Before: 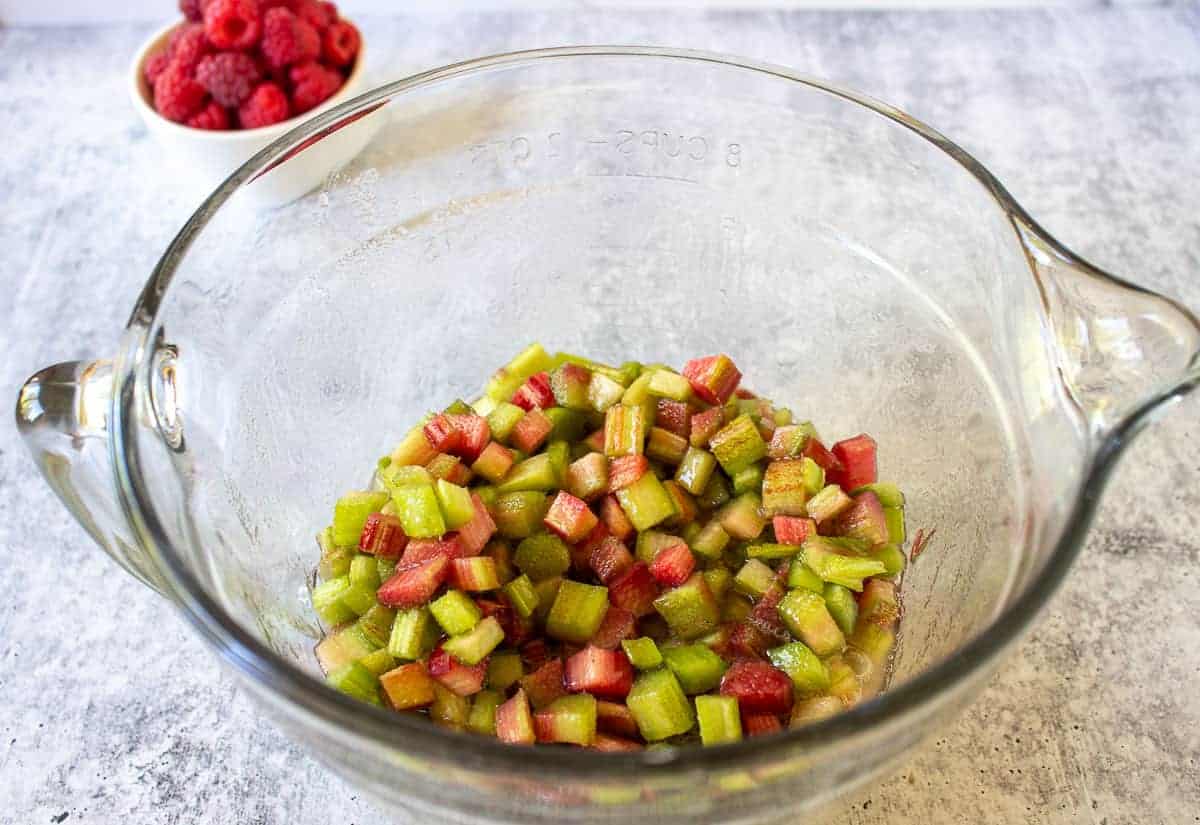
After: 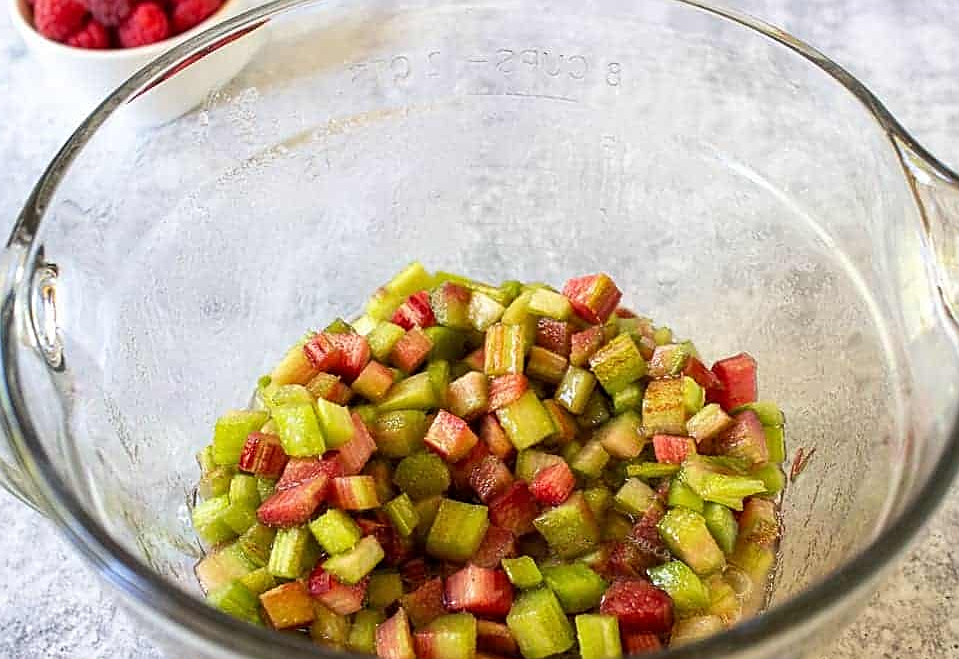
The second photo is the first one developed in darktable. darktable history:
sharpen: on, module defaults
crop and rotate: left 10.072%, top 9.824%, right 9.972%, bottom 10.218%
